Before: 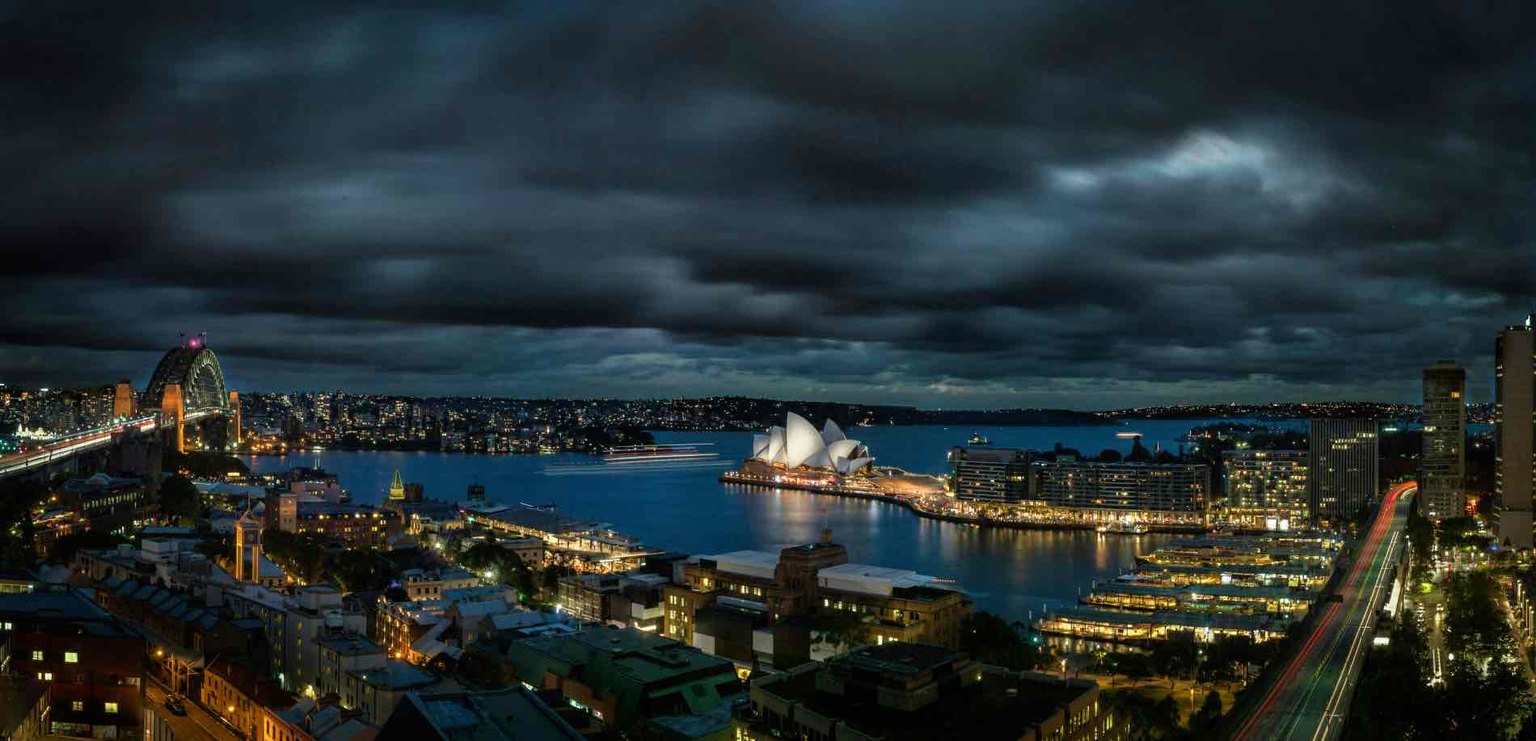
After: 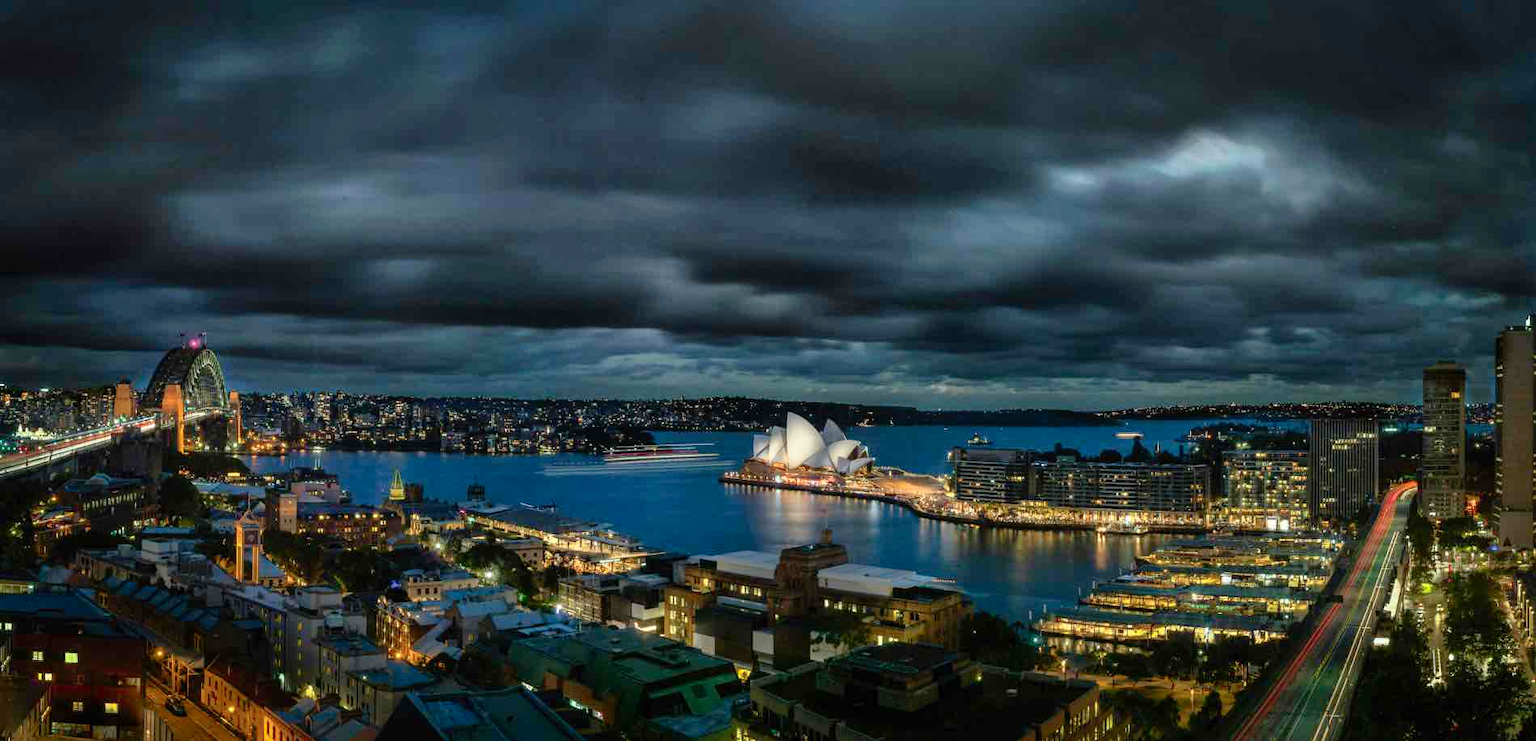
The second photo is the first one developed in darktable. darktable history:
contrast brightness saturation: contrast 0.24, brightness 0.09
shadows and highlights: on, module defaults
